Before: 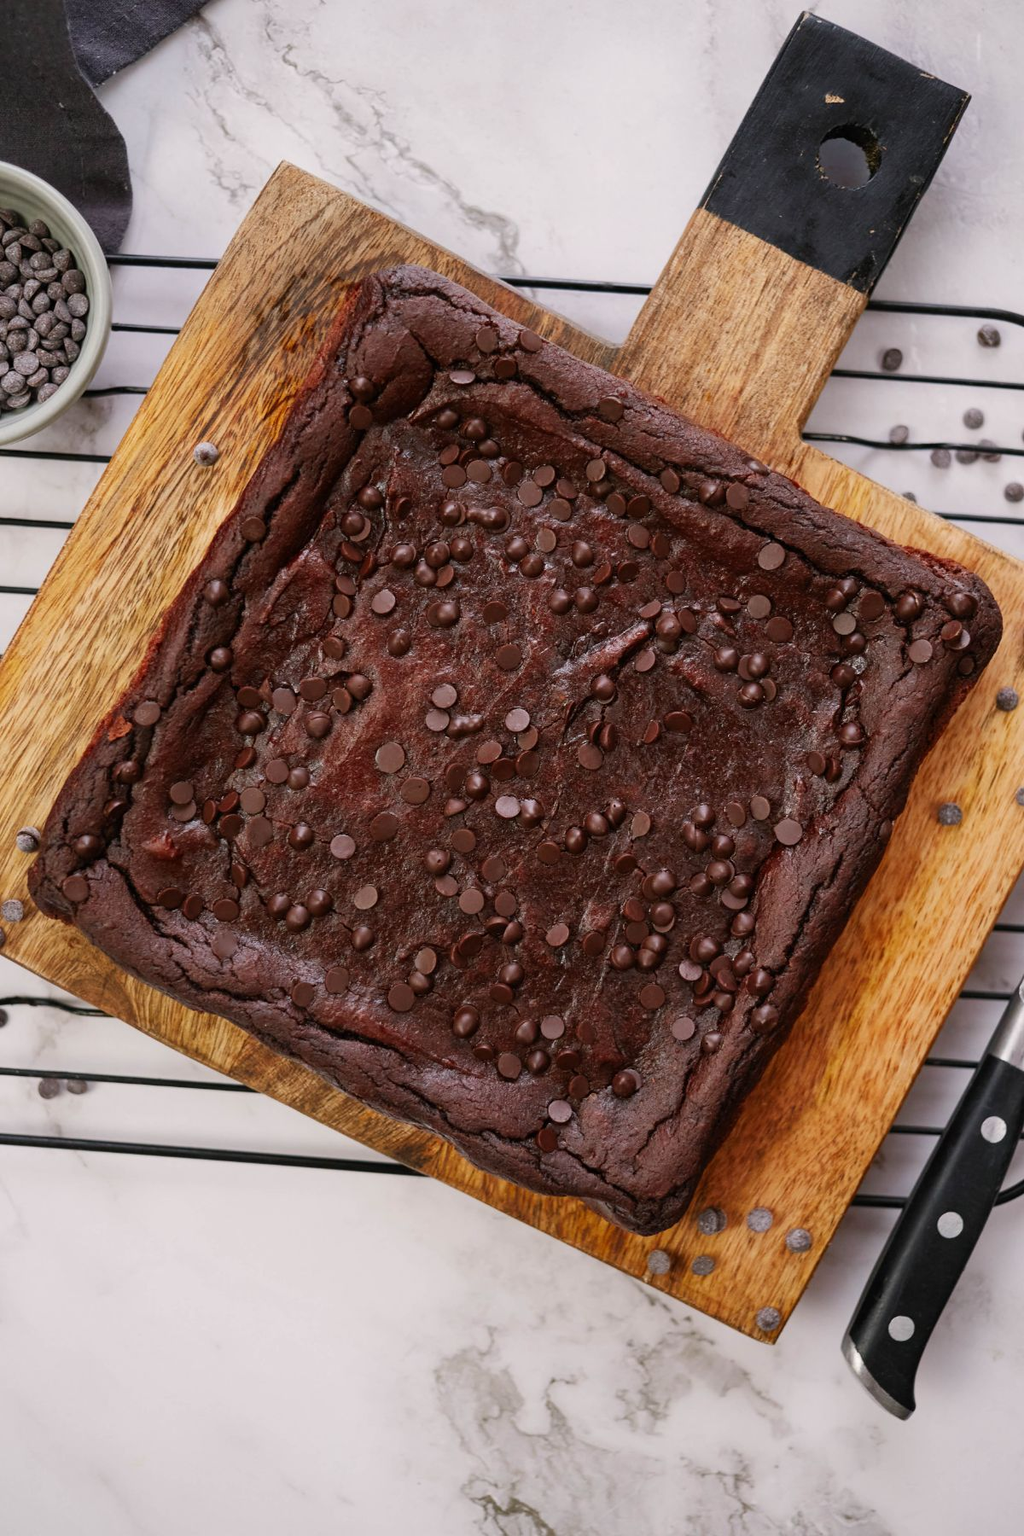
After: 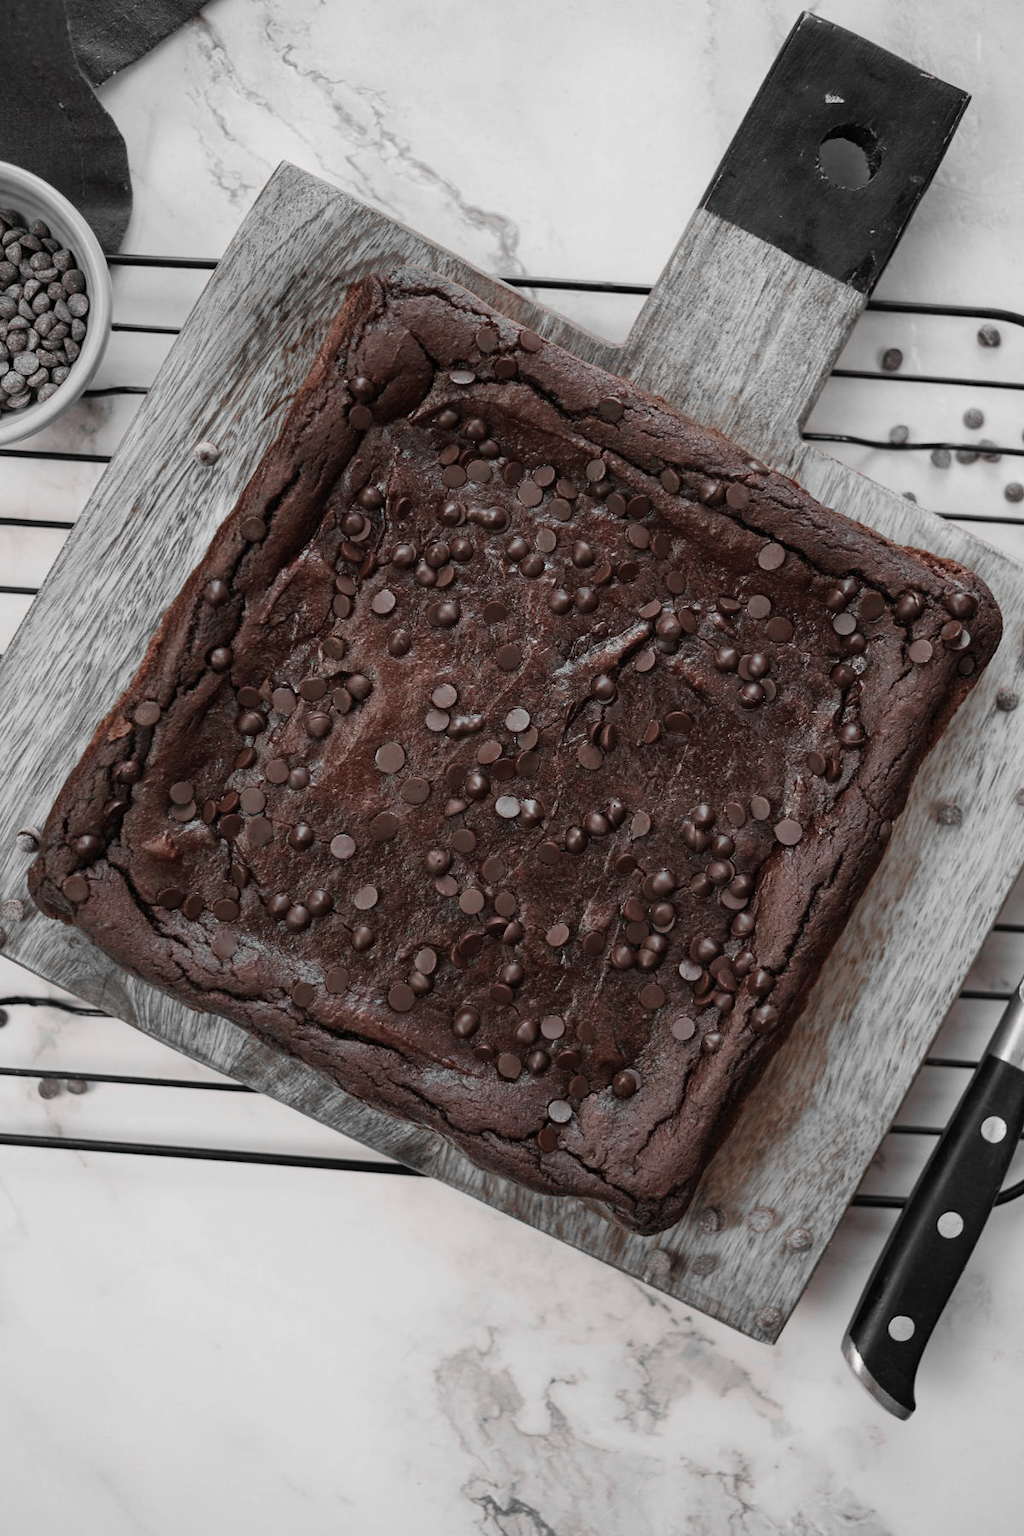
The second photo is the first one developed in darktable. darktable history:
color zones: curves: ch1 [(0, 0.006) (0.094, 0.285) (0.171, 0.001) (0.429, 0.001) (0.571, 0.003) (0.714, 0.004) (0.857, 0.004) (1, 0.006)]
